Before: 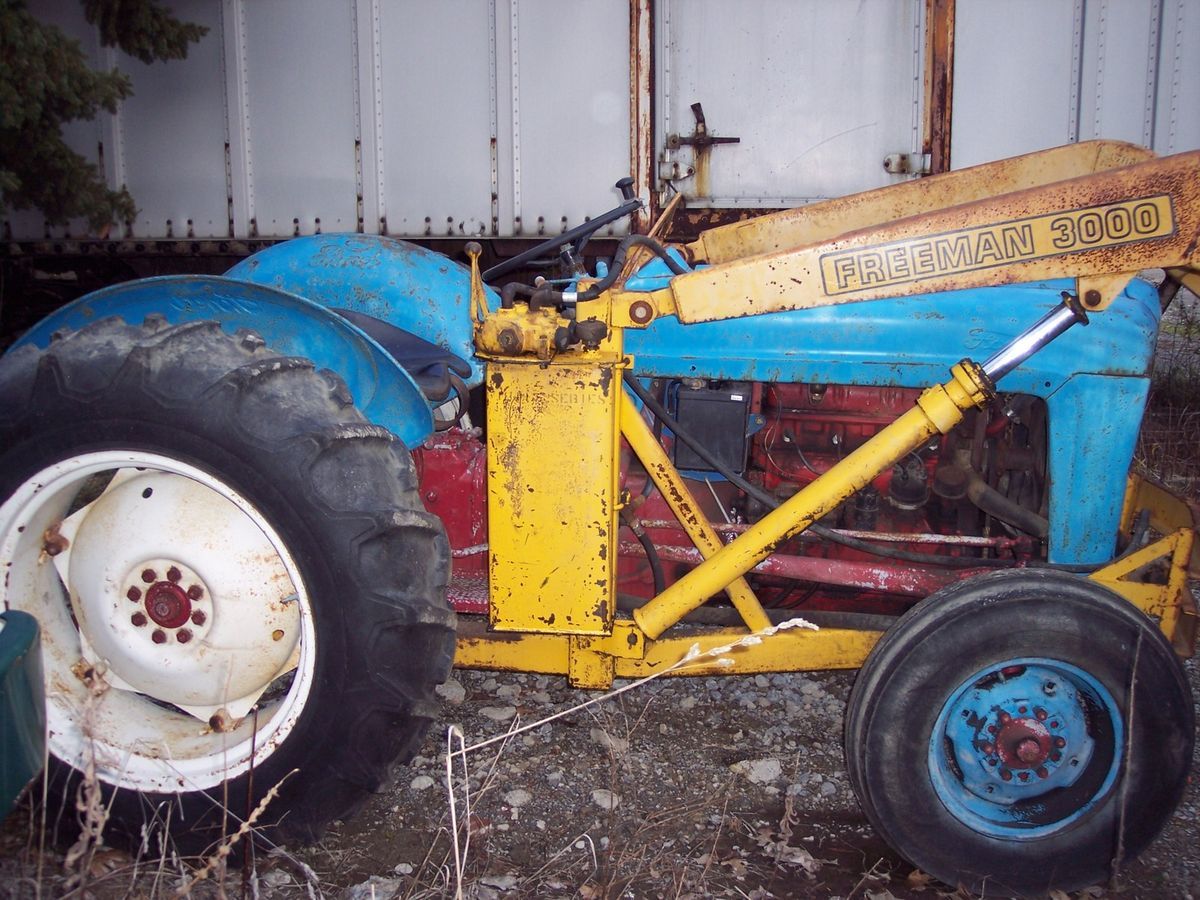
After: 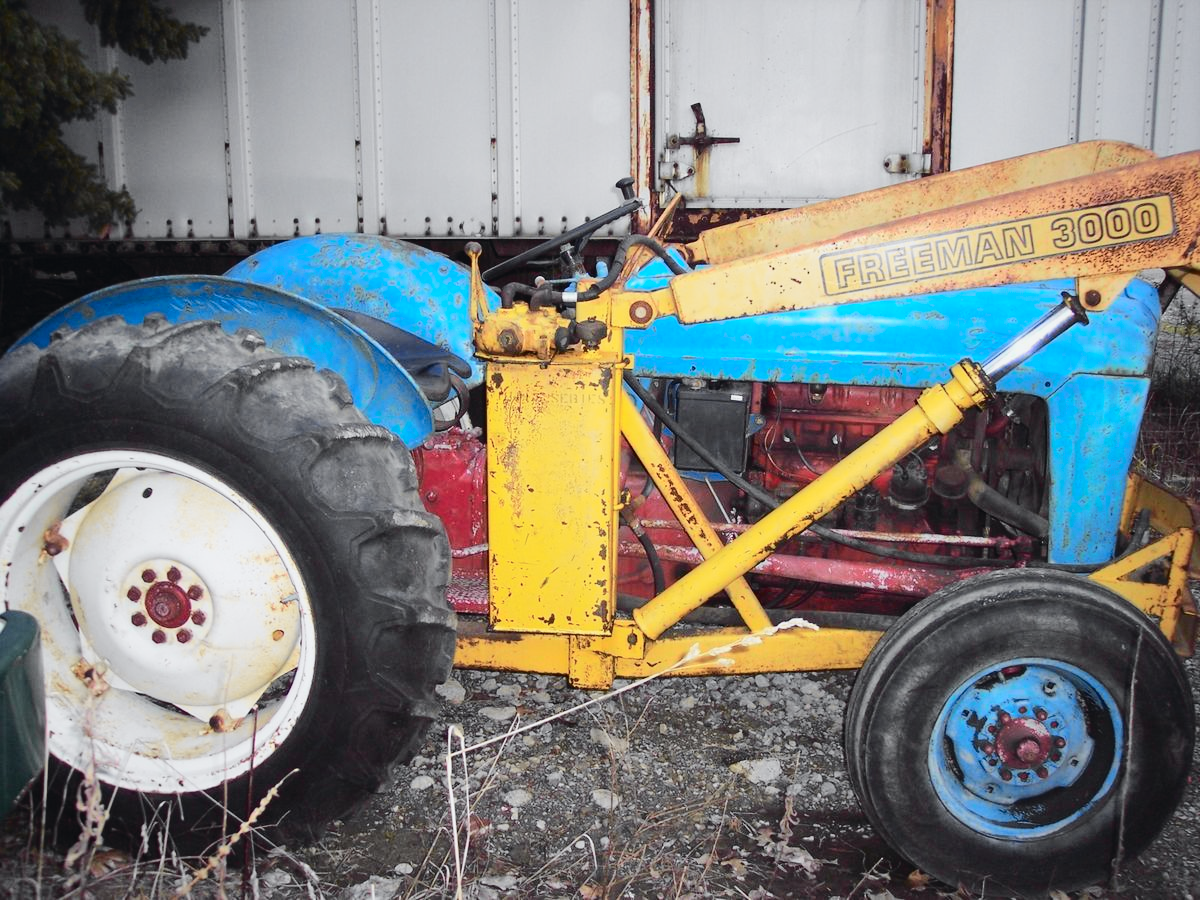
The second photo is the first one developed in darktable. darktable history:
tone curve: curves: ch0 [(0, 0.026) (0.104, 0.1) (0.233, 0.262) (0.398, 0.507) (0.498, 0.621) (0.65, 0.757) (0.835, 0.883) (1, 0.961)]; ch1 [(0, 0) (0.346, 0.307) (0.408, 0.369) (0.453, 0.457) (0.482, 0.476) (0.502, 0.498) (0.521, 0.503) (0.553, 0.554) (0.638, 0.646) (0.693, 0.727) (1, 1)]; ch2 [(0, 0) (0.366, 0.337) (0.434, 0.46) (0.485, 0.494) (0.5, 0.494) (0.511, 0.508) (0.537, 0.55) (0.579, 0.599) (0.663, 0.67) (1, 1)], color space Lab, independent channels, preserve colors none
